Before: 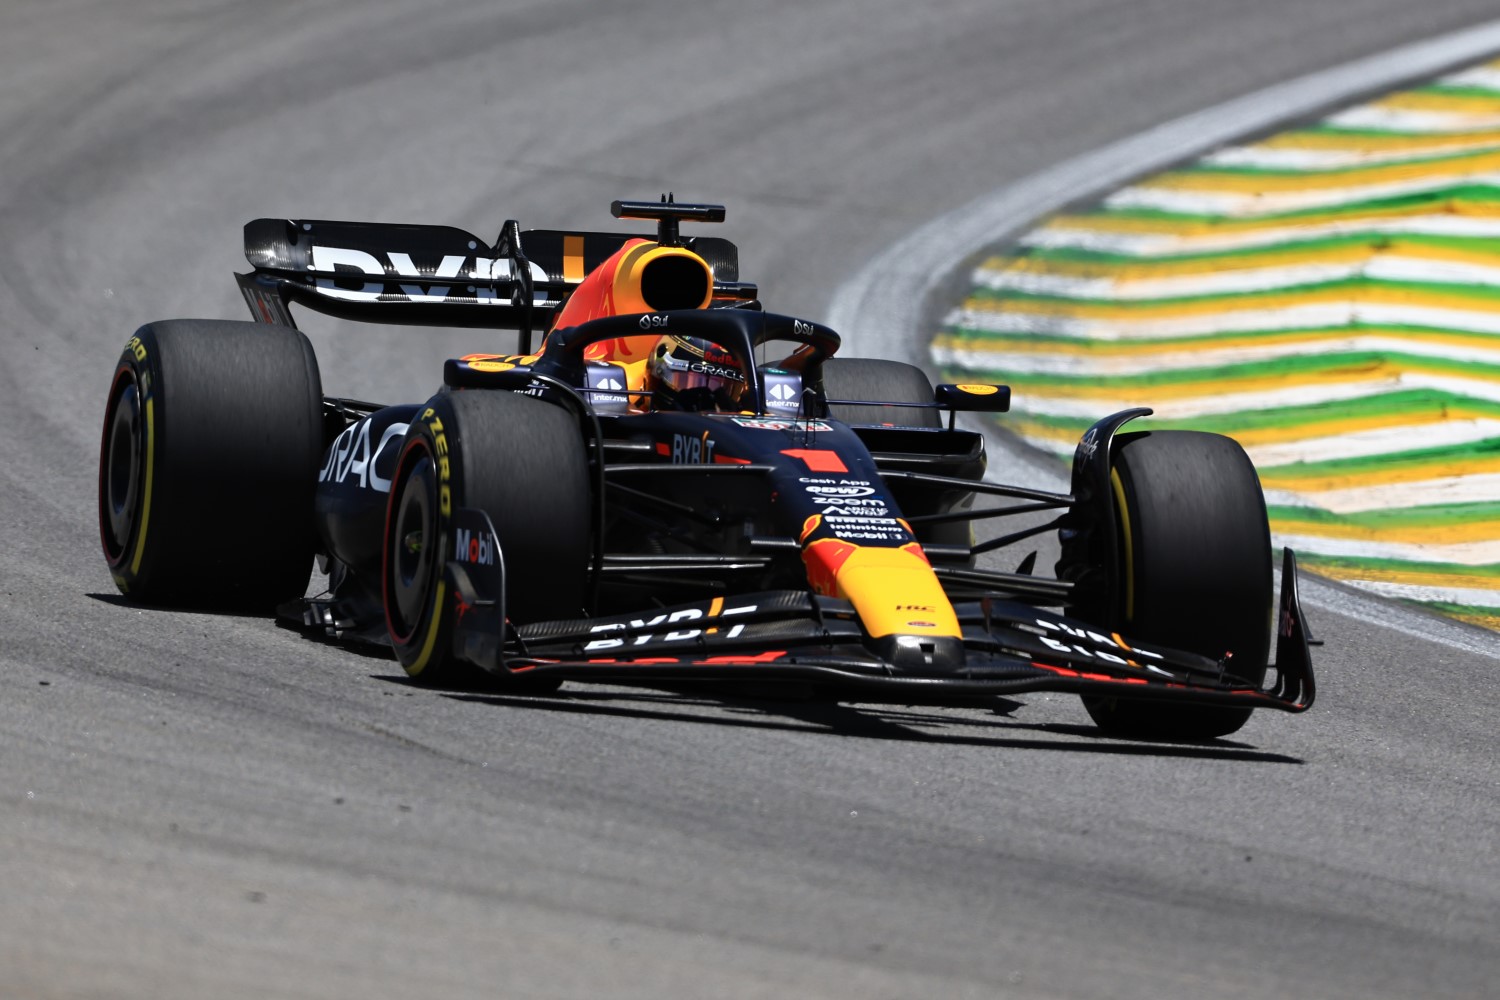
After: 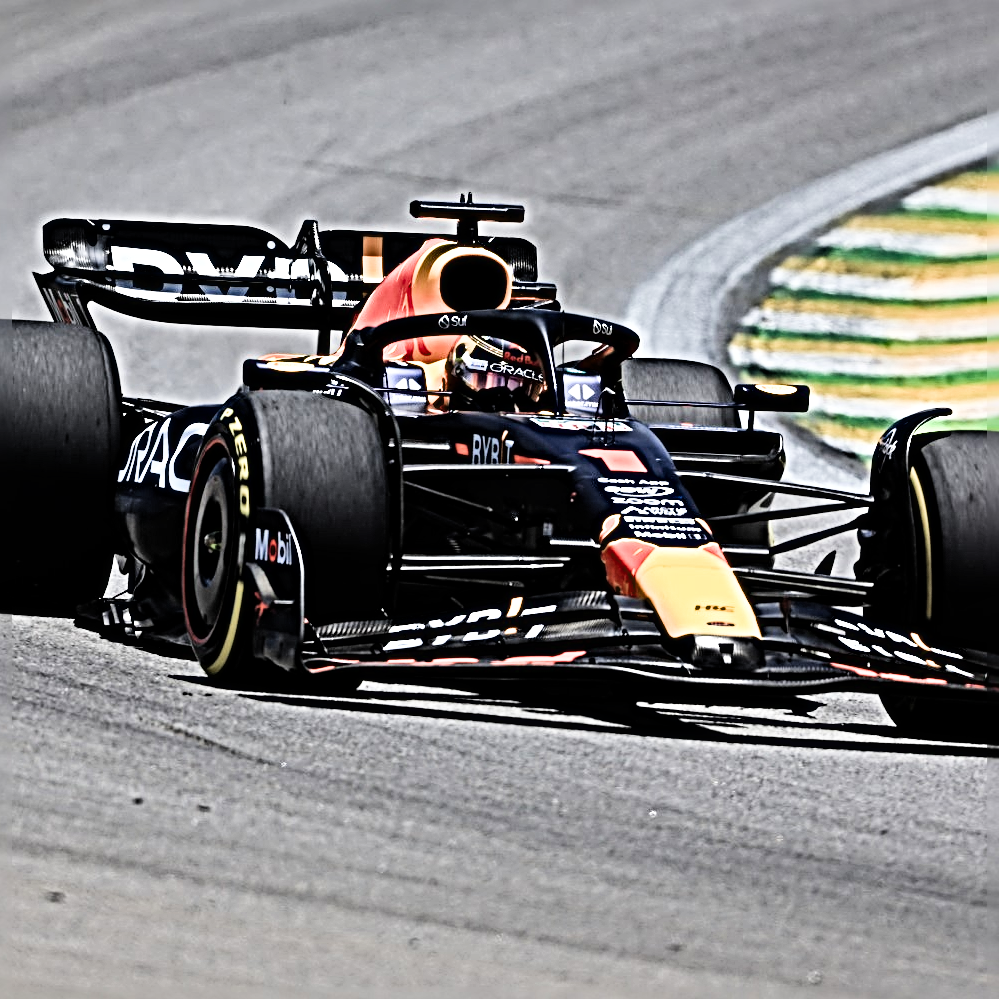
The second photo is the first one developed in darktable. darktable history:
crop and rotate: left 13.419%, right 19.917%
shadows and highlights: white point adjustment 0.99, highlights color adjustment 0.578%, soften with gaussian
exposure: black level correction 0, exposure 0.692 EV, compensate exposure bias true, compensate highlight preservation false
levels: mode automatic, levels [0, 0.445, 1]
sharpen: radius 6.249, amount 1.793, threshold 0.247
local contrast: mode bilateral grid, contrast 14, coarseness 36, detail 106%, midtone range 0.2
filmic rgb: black relative exposure -16 EV, white relative exposure 5.25 EV, threshold 2.98 EV, hardness 5.91, contrast 1.238, color science v4 (2020), enable highlight reconstruction true
